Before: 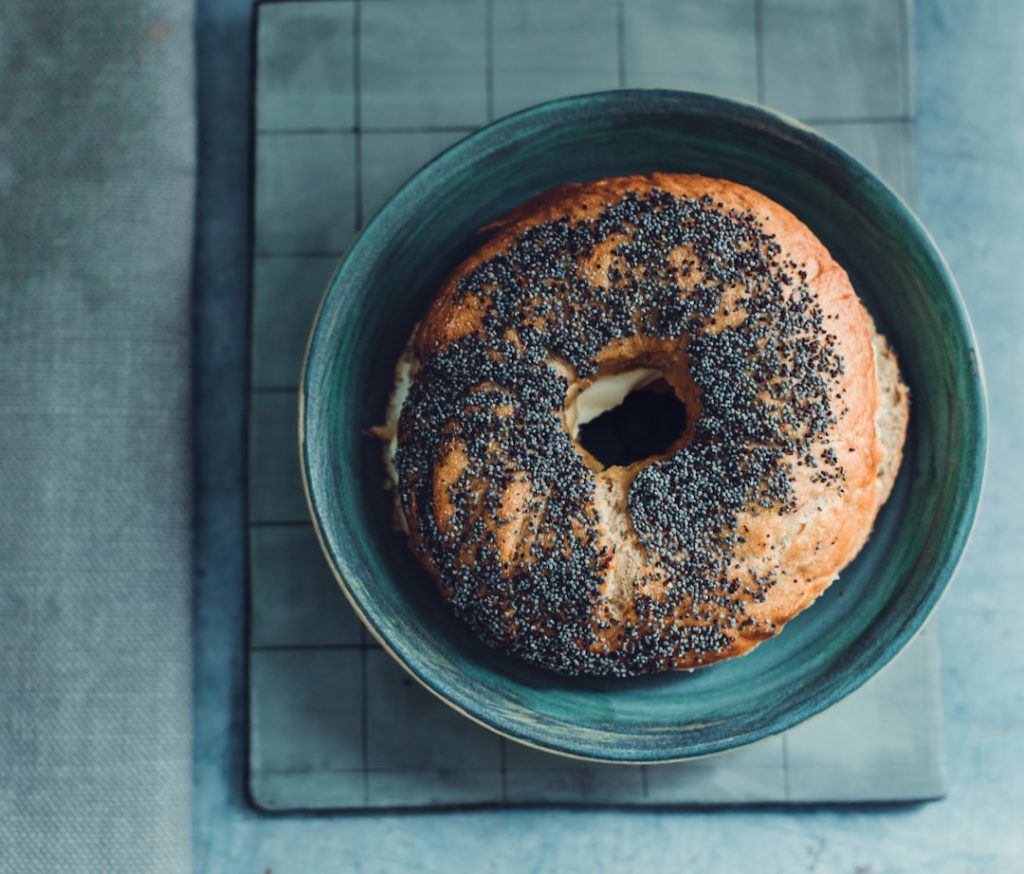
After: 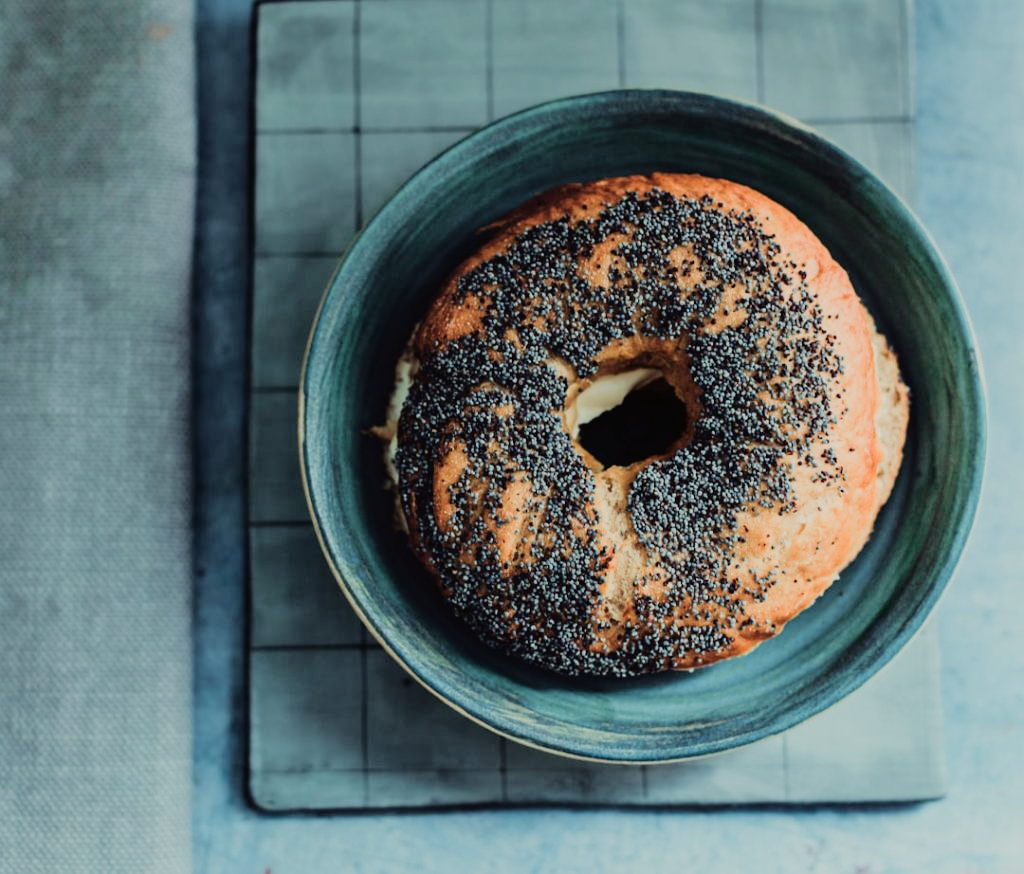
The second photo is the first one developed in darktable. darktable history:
tone curve: curves: ch0 [(0, 0.01) (0.052, 0.045) (0.136, 0.133) (0.29, 0.332) (0.453, 0.531) (0.676, 0.751) (0.89, 0.919) (1, 1)]; ch1 [(0, 0) (0.094, 0.081) (0.285, 0.299) (0.385, 0.403) (0.446, 0.443) (0.495, 0.496) (0.544, 0.552) (0.589, 0.612) (0.722, 0.728) (1, 1)]; ch2 [(0, 0) (0.257, 0.217) (0.43, 0.421) (0.498, 0.507) (0.531, 0.544) (0.56, 0.579) (0.625, 0.642) (1, 1)], color space Lab, independent channels, preserve colors none
filmic rgb: black relative exposure -7.42 EV, white relative exposure 4.83 EV, hardness 3.4
